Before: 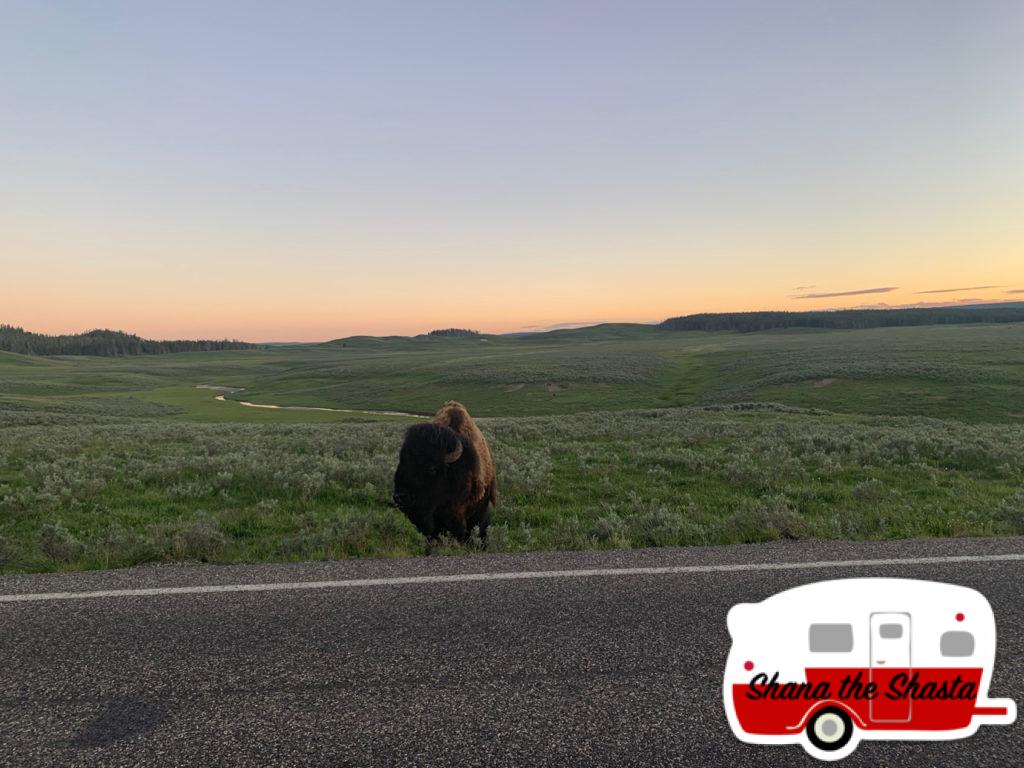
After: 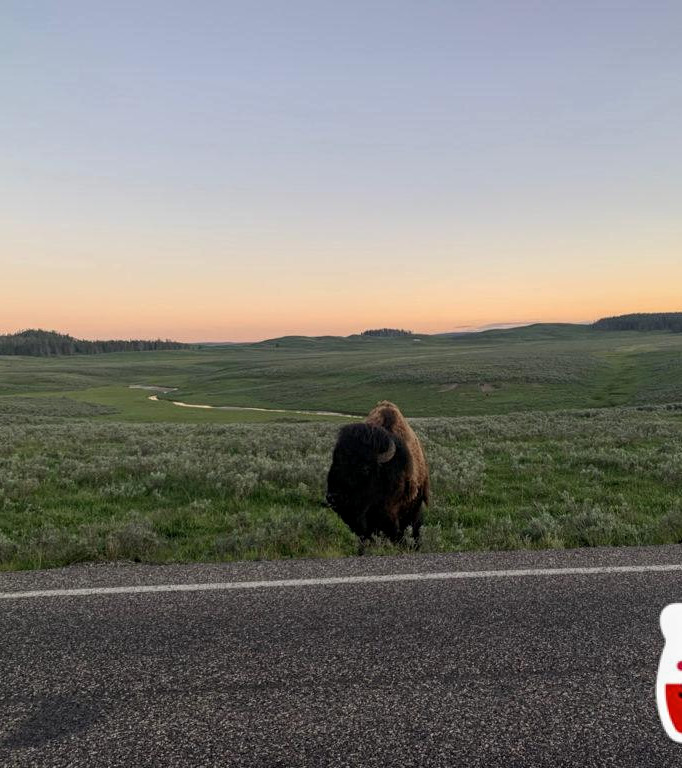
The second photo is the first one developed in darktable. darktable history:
exposure: compensate exposure bias true, compensate highlight preservation false
local contrast: on, module defaults
crop and rotate: left 6.617%, right 26.717%
